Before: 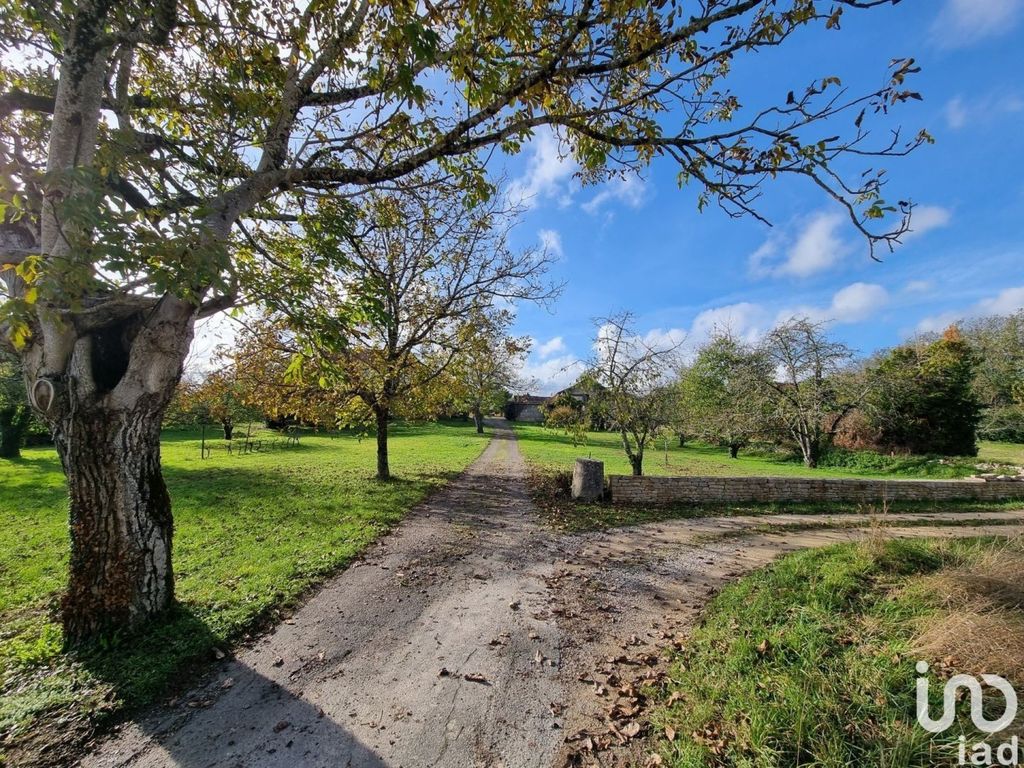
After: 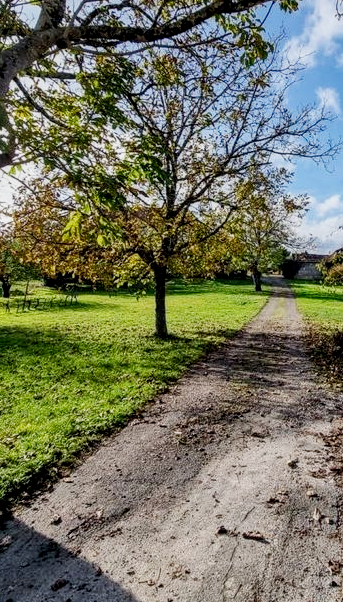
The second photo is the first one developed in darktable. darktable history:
filmic rgb: black relative exposure -16 EV, white relative exposure 5.31 EV, hardness 5.9, contrast 1.25, preserve chrominance no, color science v5 (2021)
local contrast: highlights 61%, detail 143%, midtone range 0.428
crop and rotate: left 21.77%, top 18.528%, right 44.676%, bottom 2.997%
